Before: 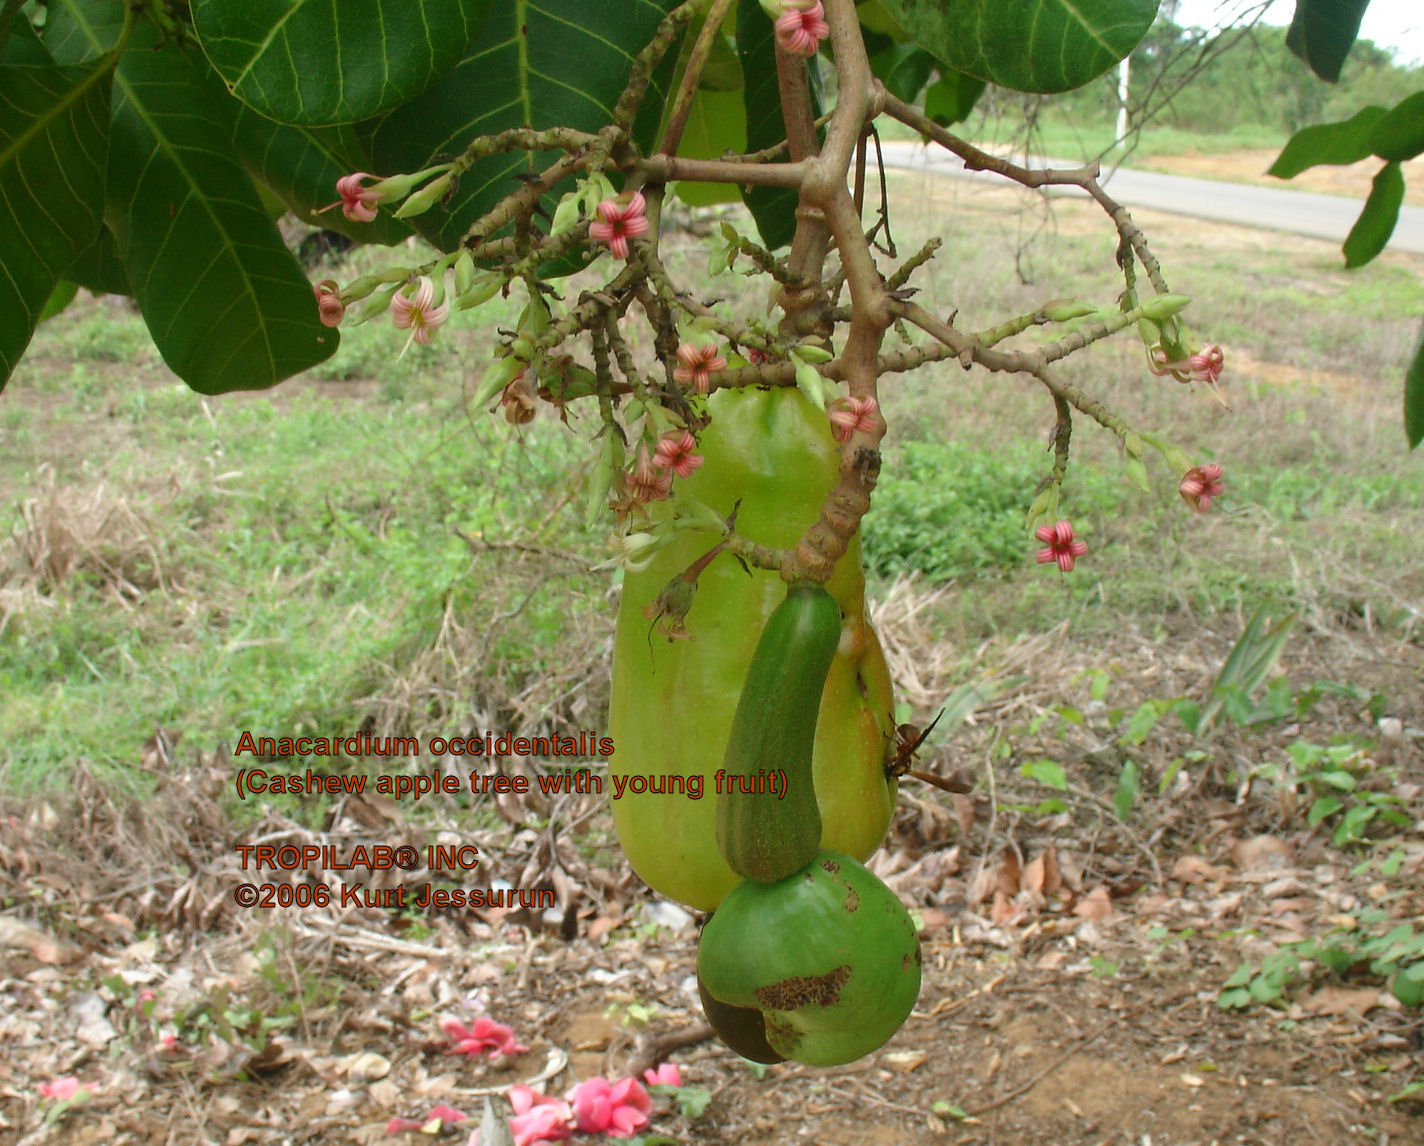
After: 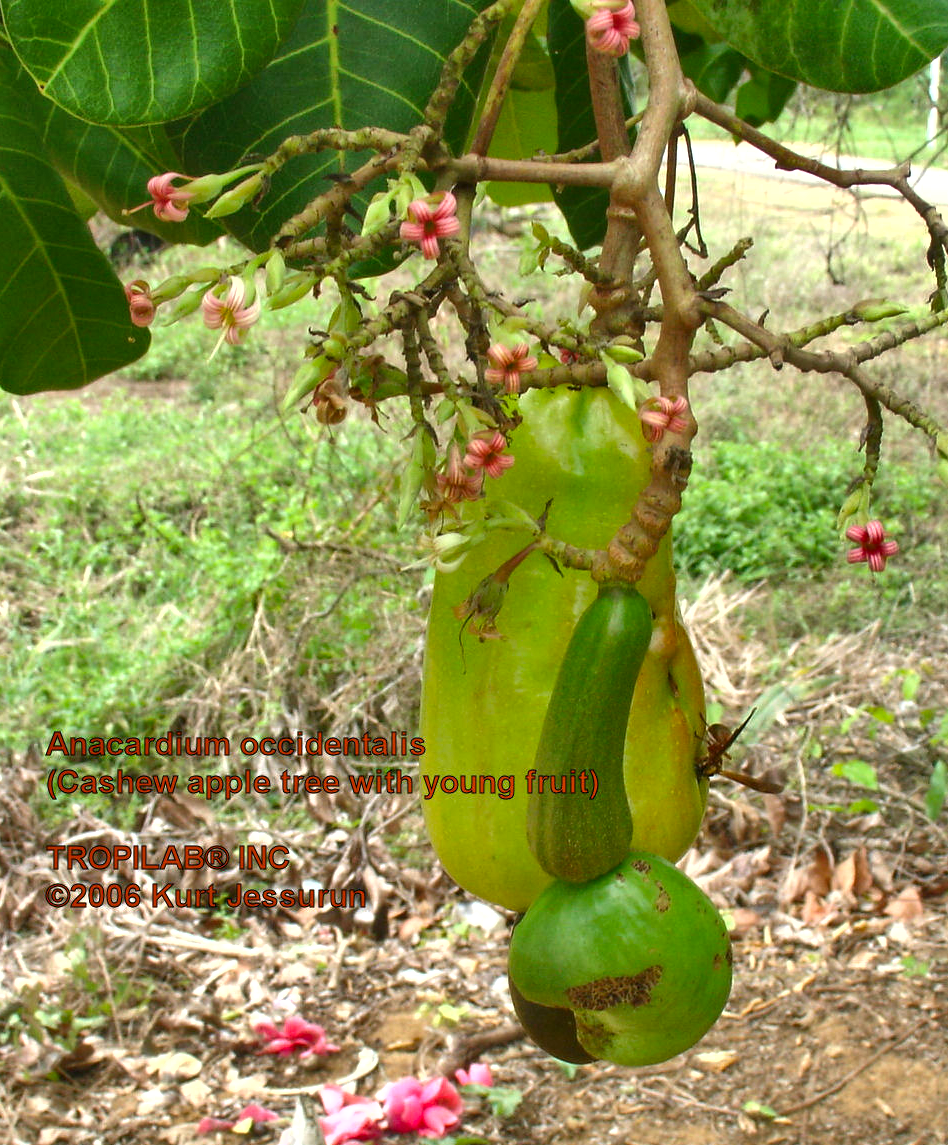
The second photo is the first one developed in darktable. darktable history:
local contrast: highlights 102%, shadows 100%, detail 120%, midtone range 0.2
crop and rotate: left 13.328%, right 20.045%
color balance rgb: linear chroma grading › global chroma 9.994%, perceptual saturation grading › global saturation -1.194%, perceptual brilliance grading › global brilliance 17.632%
shadows and highlights: shadows 76.49, highlights -60.92, highlights color adjustment 0.083%, soften with gaussian
